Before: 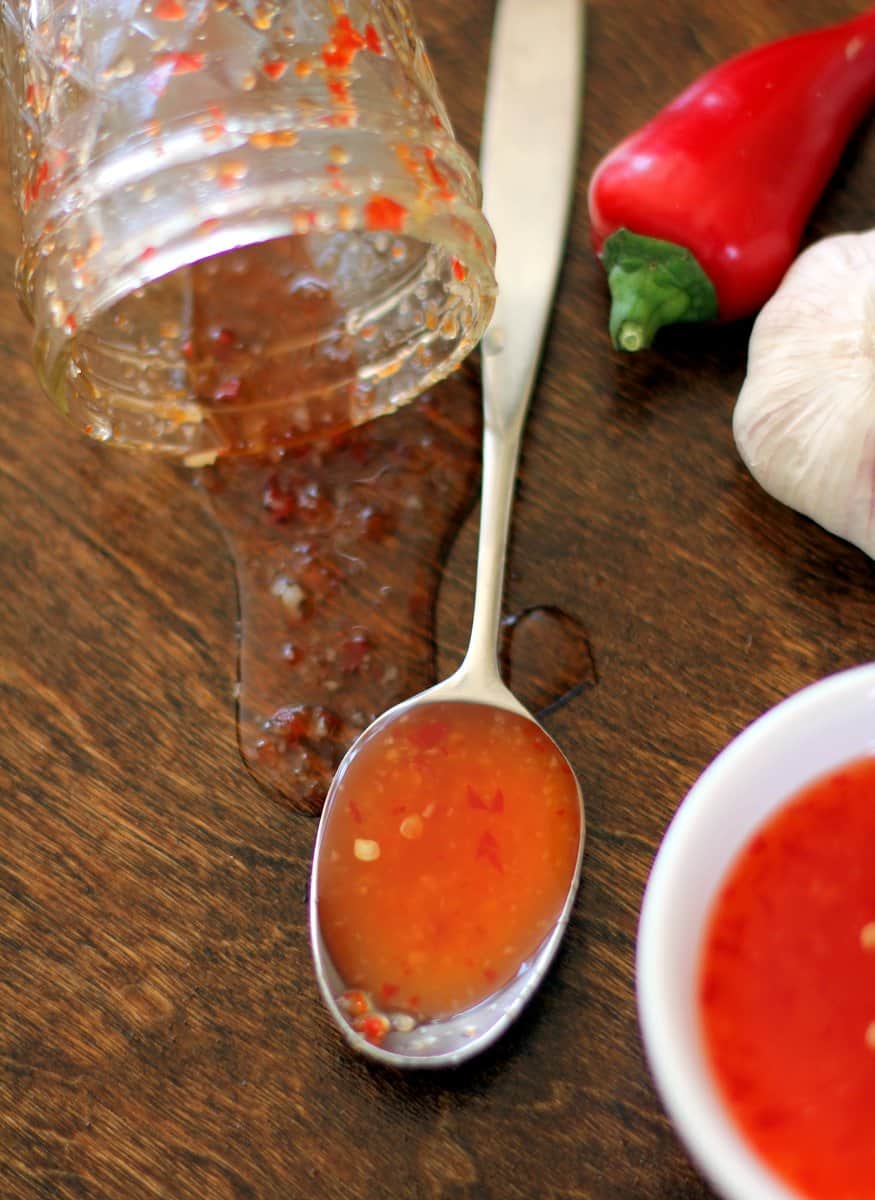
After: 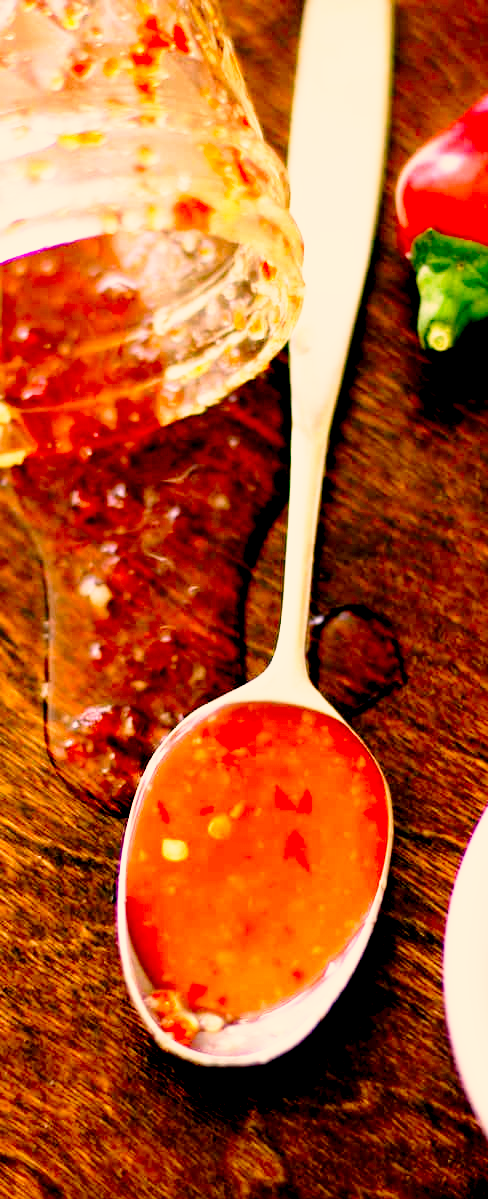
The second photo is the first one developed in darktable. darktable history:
base curve: curves: ch0 [(0, 0) (0.026, 0.03) (0.109, 0.232) (0.351, 0.748) (0.669, 0.968) (1, 1)], preserve colors none
exposure: black level correction 0.031, exposure 0.317 EV, compensate highlight preservation false
crop: left 22.025%, right 22.103%, bottom 0.004%
color correction: highlights a* 17.62, highlights b* 18.61
